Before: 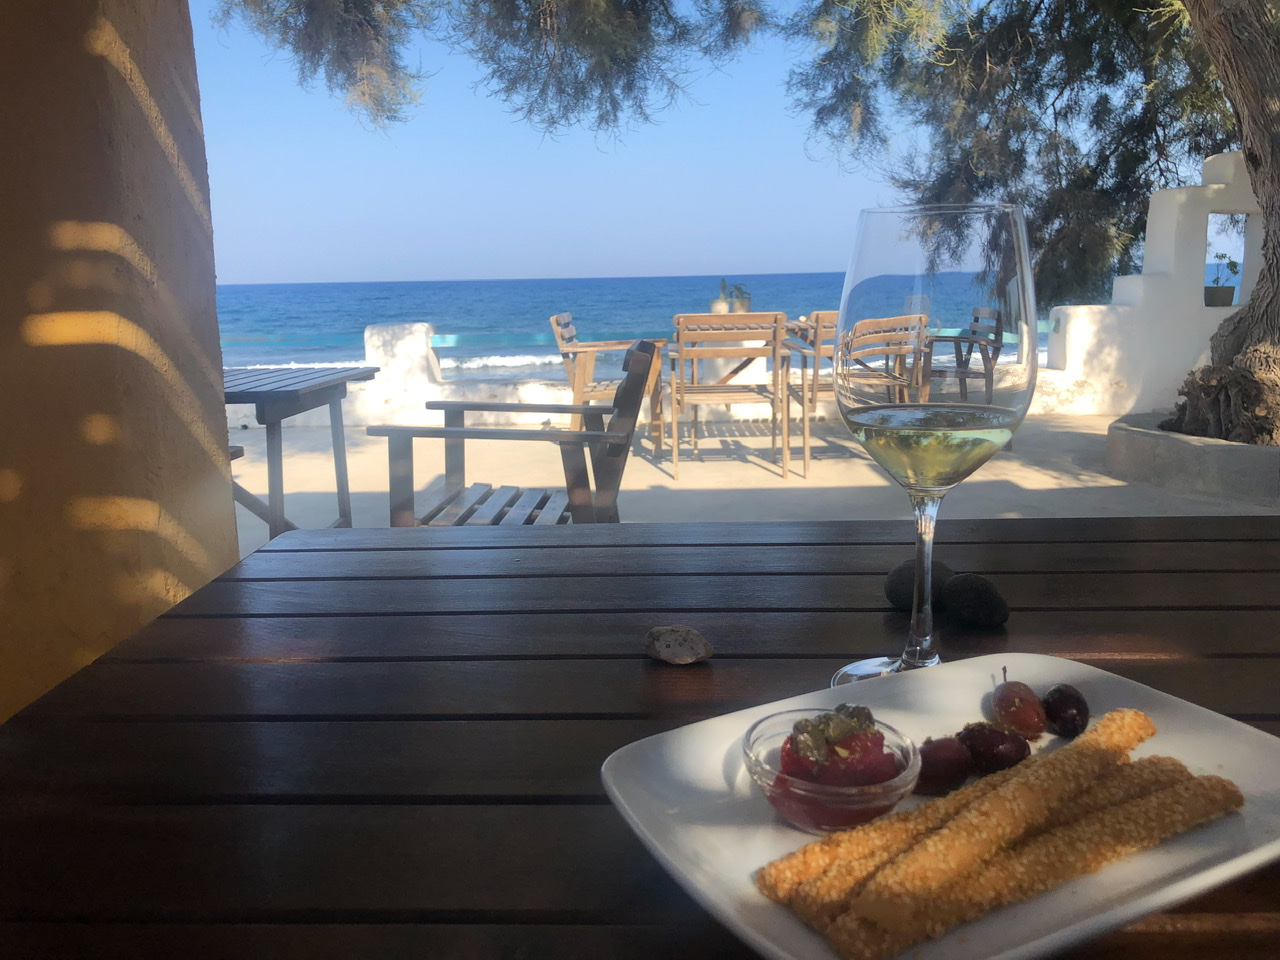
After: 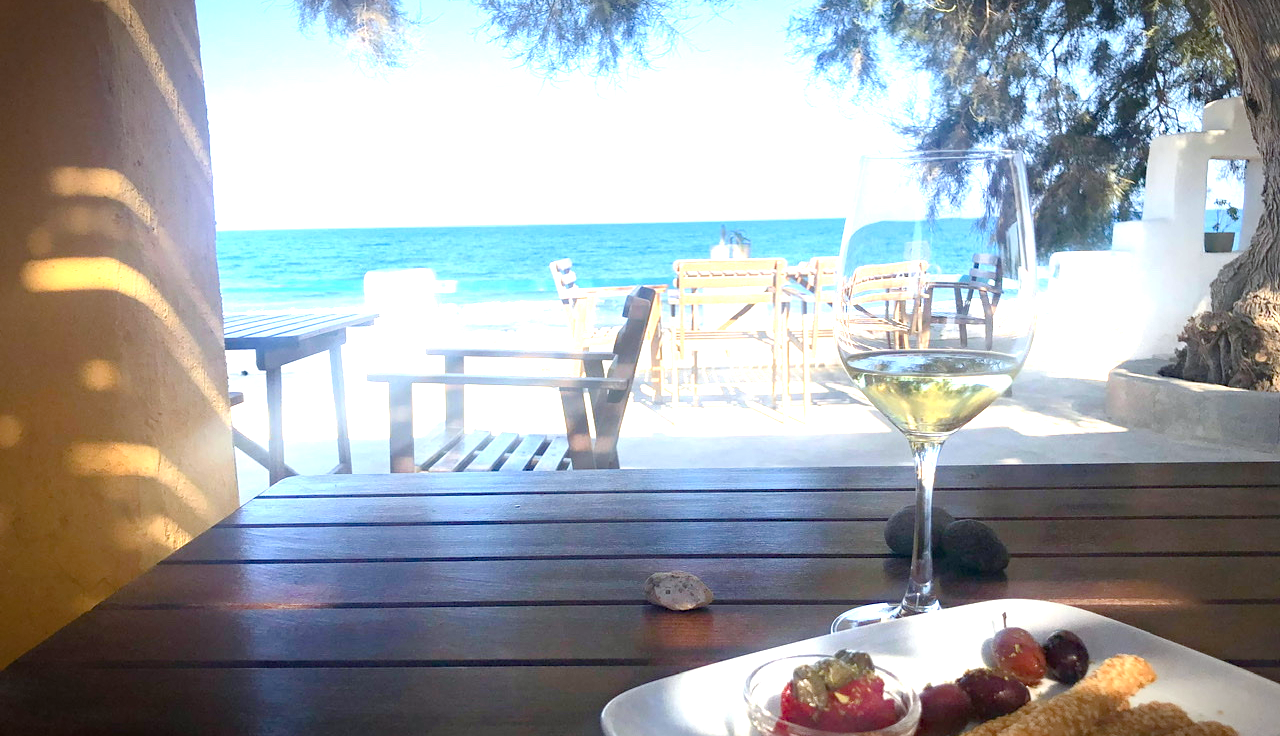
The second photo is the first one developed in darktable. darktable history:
exposure: black level correction 0, exposure 1.9 EV, compensate highlight preservation false
color balance rgb: perceptual saturation grading › global saturation 20%, perceptual saturation grading › highlights -25%, perceptual saturation grading › shadows 50%
haze removal: on, module defaults
crop: top 5.667%, bottom 17.637%
vignetting: fall-off start 70.97%, brightness -0.584, saturation -0.118, width/height ratio 1.333
white balance: red 0.98, blue 1.034
